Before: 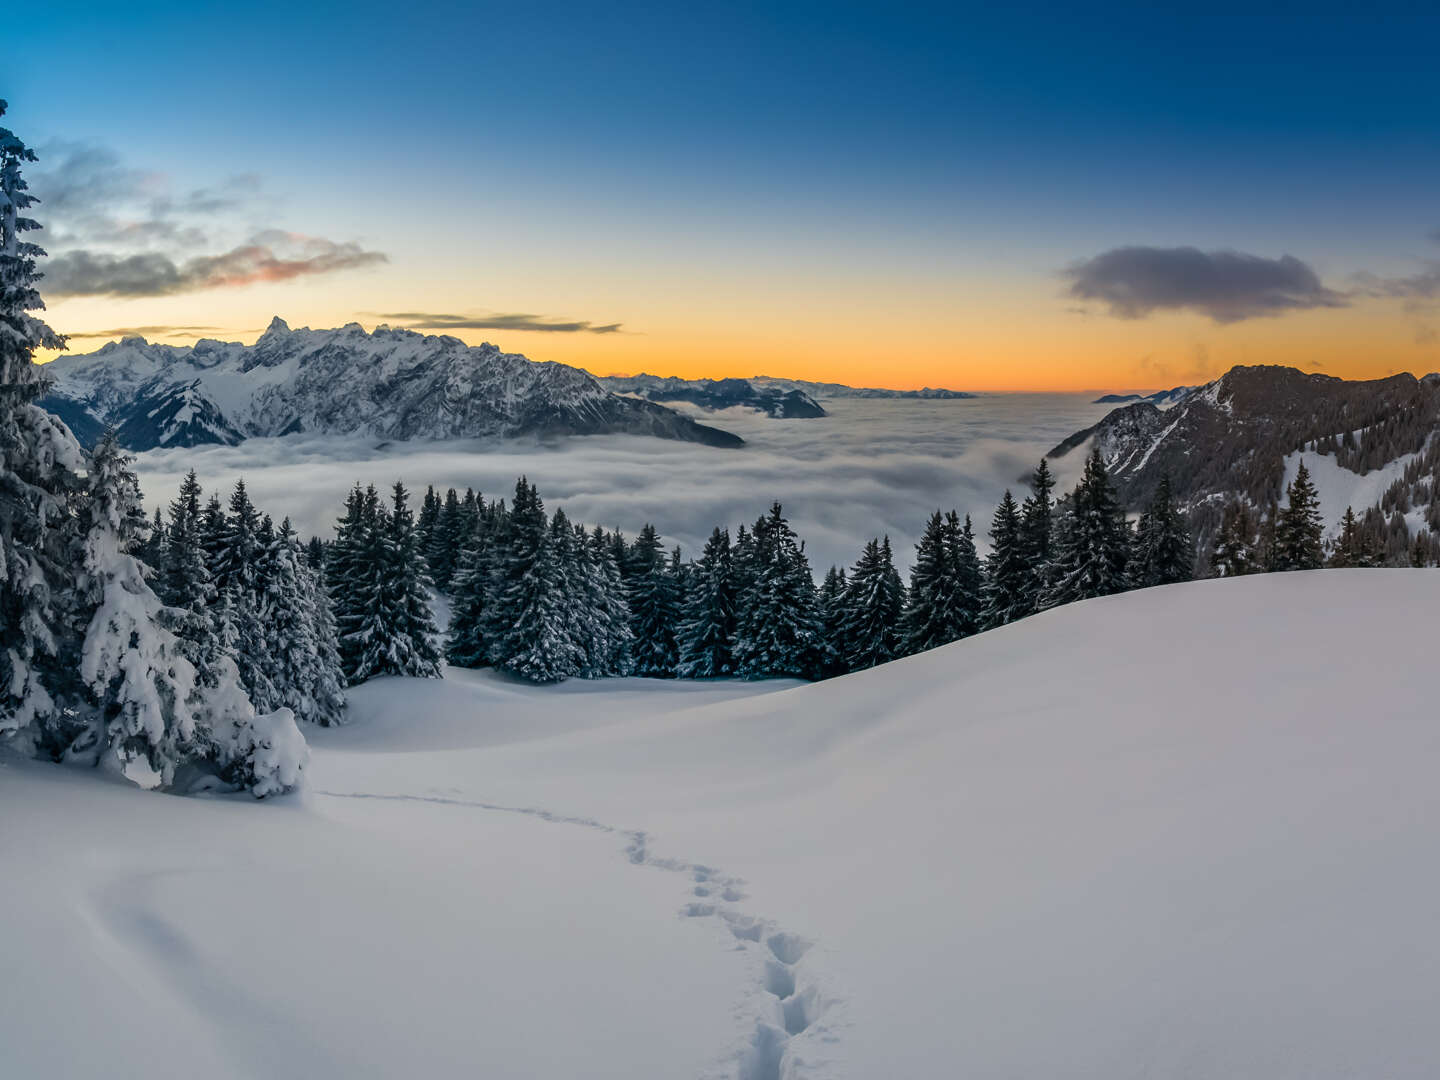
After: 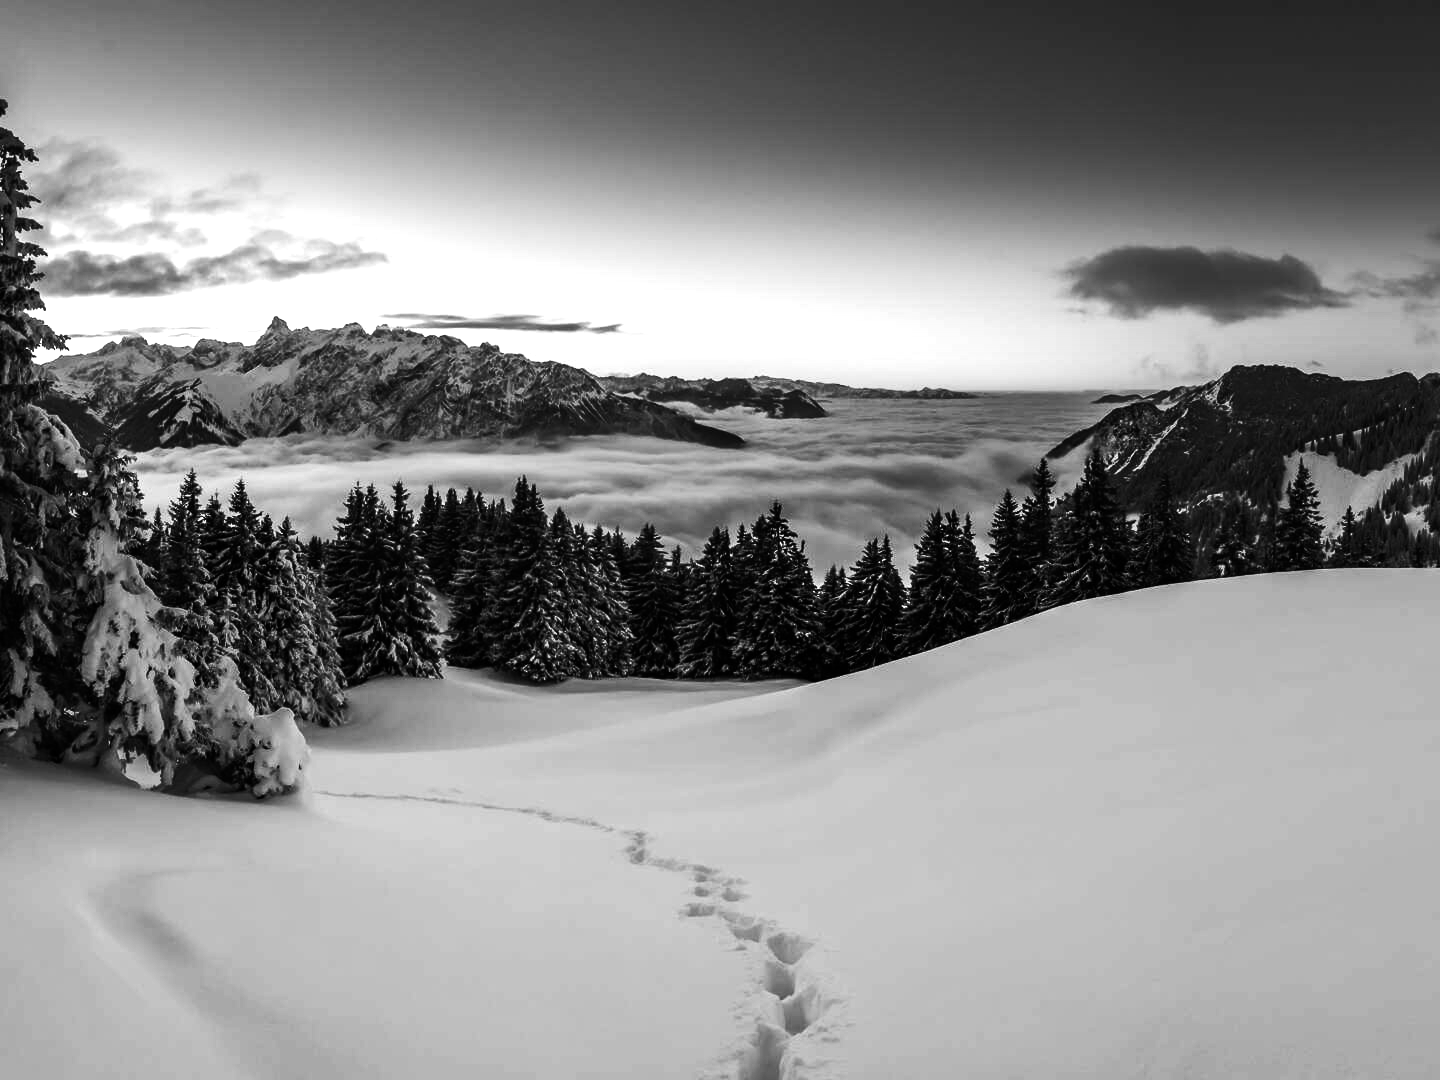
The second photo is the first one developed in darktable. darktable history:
monochrome: on, module defaults
tone equalizer: -8 EV -0.75 EV, -7 EV -0.7 EV, -6 EV -0.6 EV, -5 EV -0.4 EV, -3 EV 0.4 EV, -2 EV 0.6 EV, -1 EV 0.7 EV, +0 EV 0.75 EV, edges refinement/feathering 500, mask exposure compensation -1.57 EV, preserve details no
color balance rgb: perceptual saturation grading › highlights -31.88%, perceptual saturation grading › mid-tones 5.8%, perceptual saturation grading › shadows 18.12%, perceptual brilliance grading › highlights 3.62%, perceptual brilliance grading › mid-tones -18.12%, perceptual brilliance grading › shadows -41.3%
